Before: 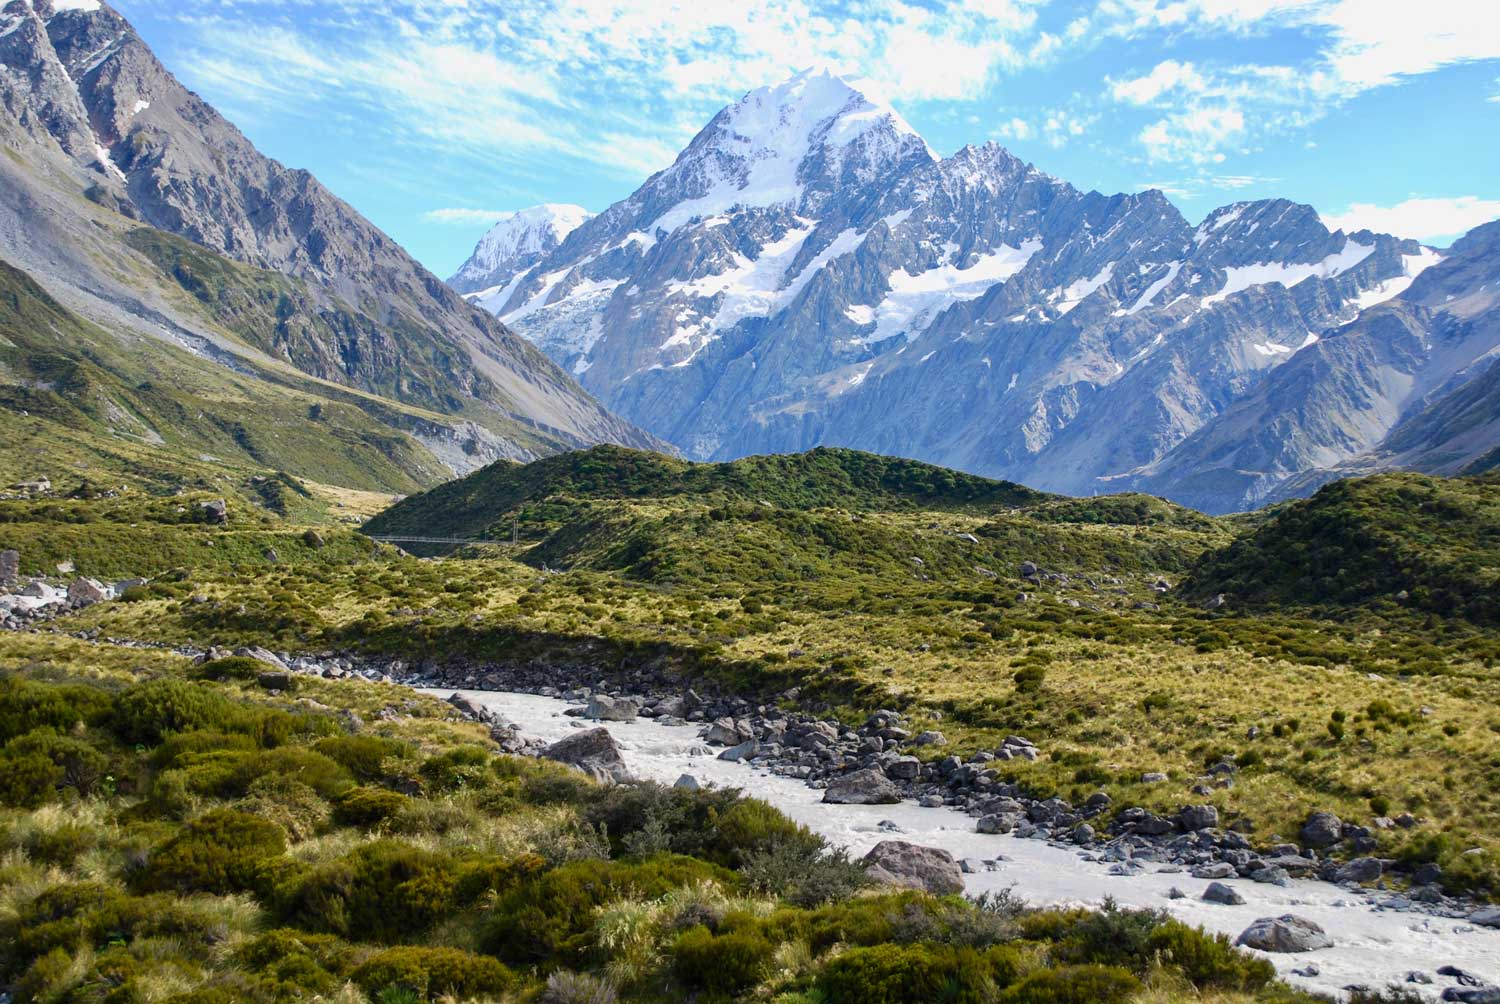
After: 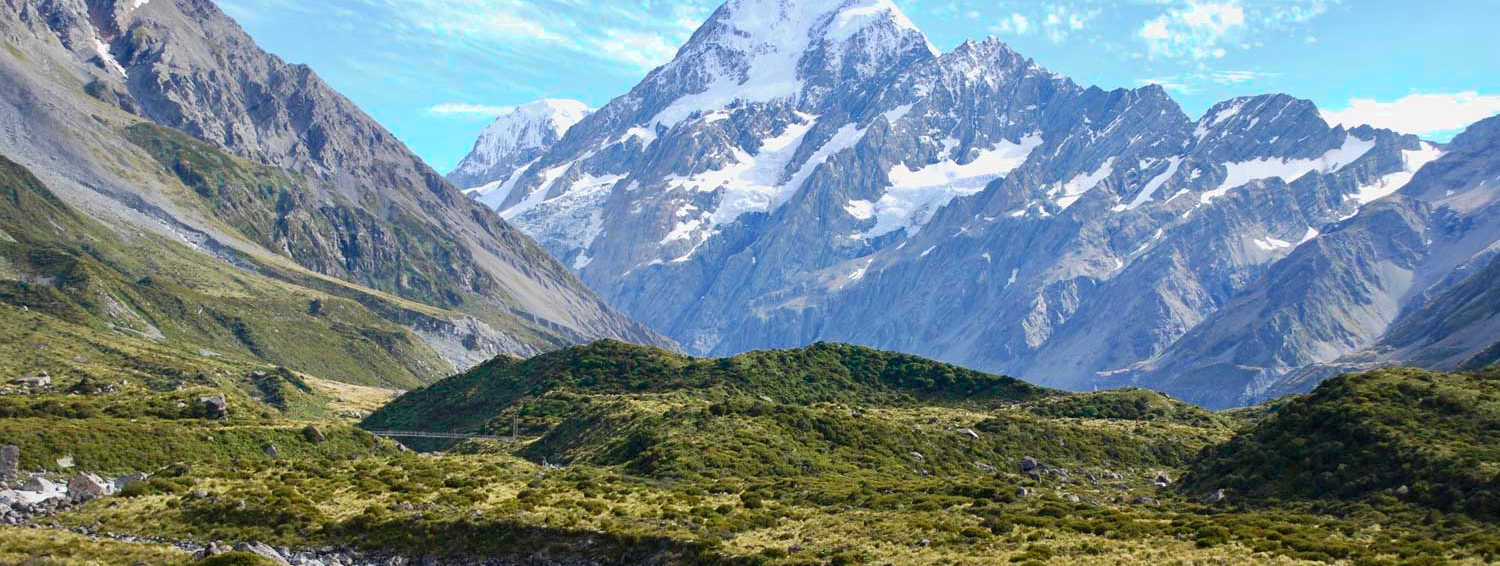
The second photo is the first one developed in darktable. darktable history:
color zones: curves: ch0 [(0.25, 0.5) (0.423, 0.5) (0.443, 0.5) (0.521, 0.756) (0.568, 0.5) (0.576, 0.5) (0.75, 0.5)]; ch1 [(0.25, 0.5) (0.423, 0.5) (0.443, 0.5) (0.539, 0.873) (0.624, 0.565) (0.631, 0.5) (0.75, 0.5)]
crop and rotate: top 10.475%, bottom 33.087%
